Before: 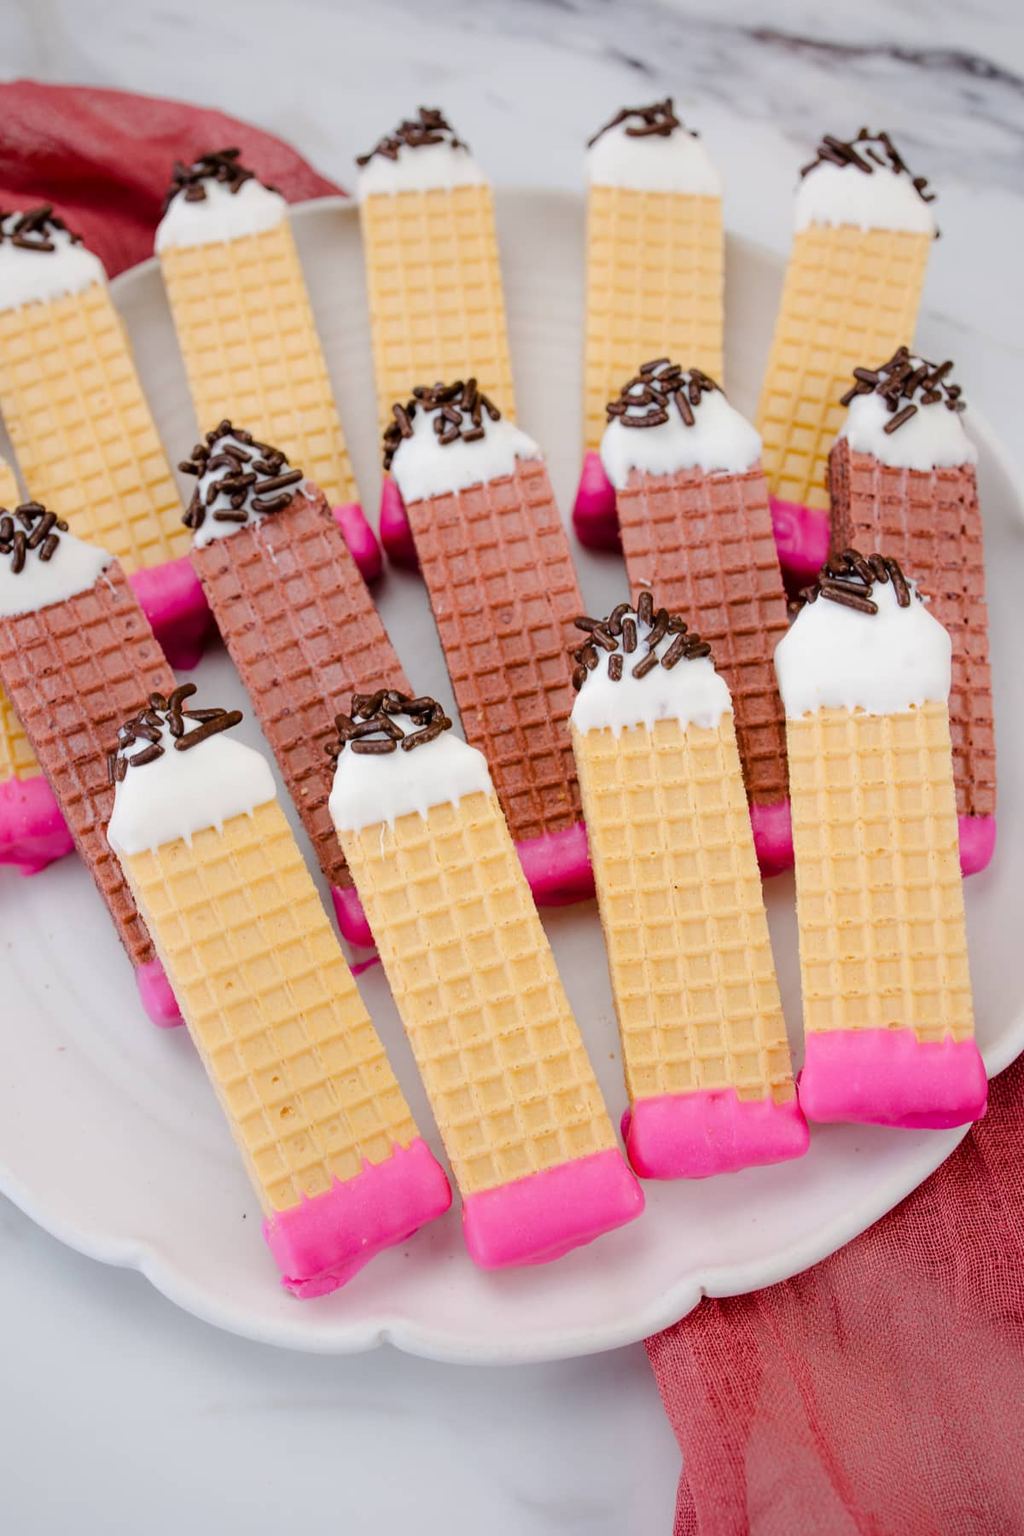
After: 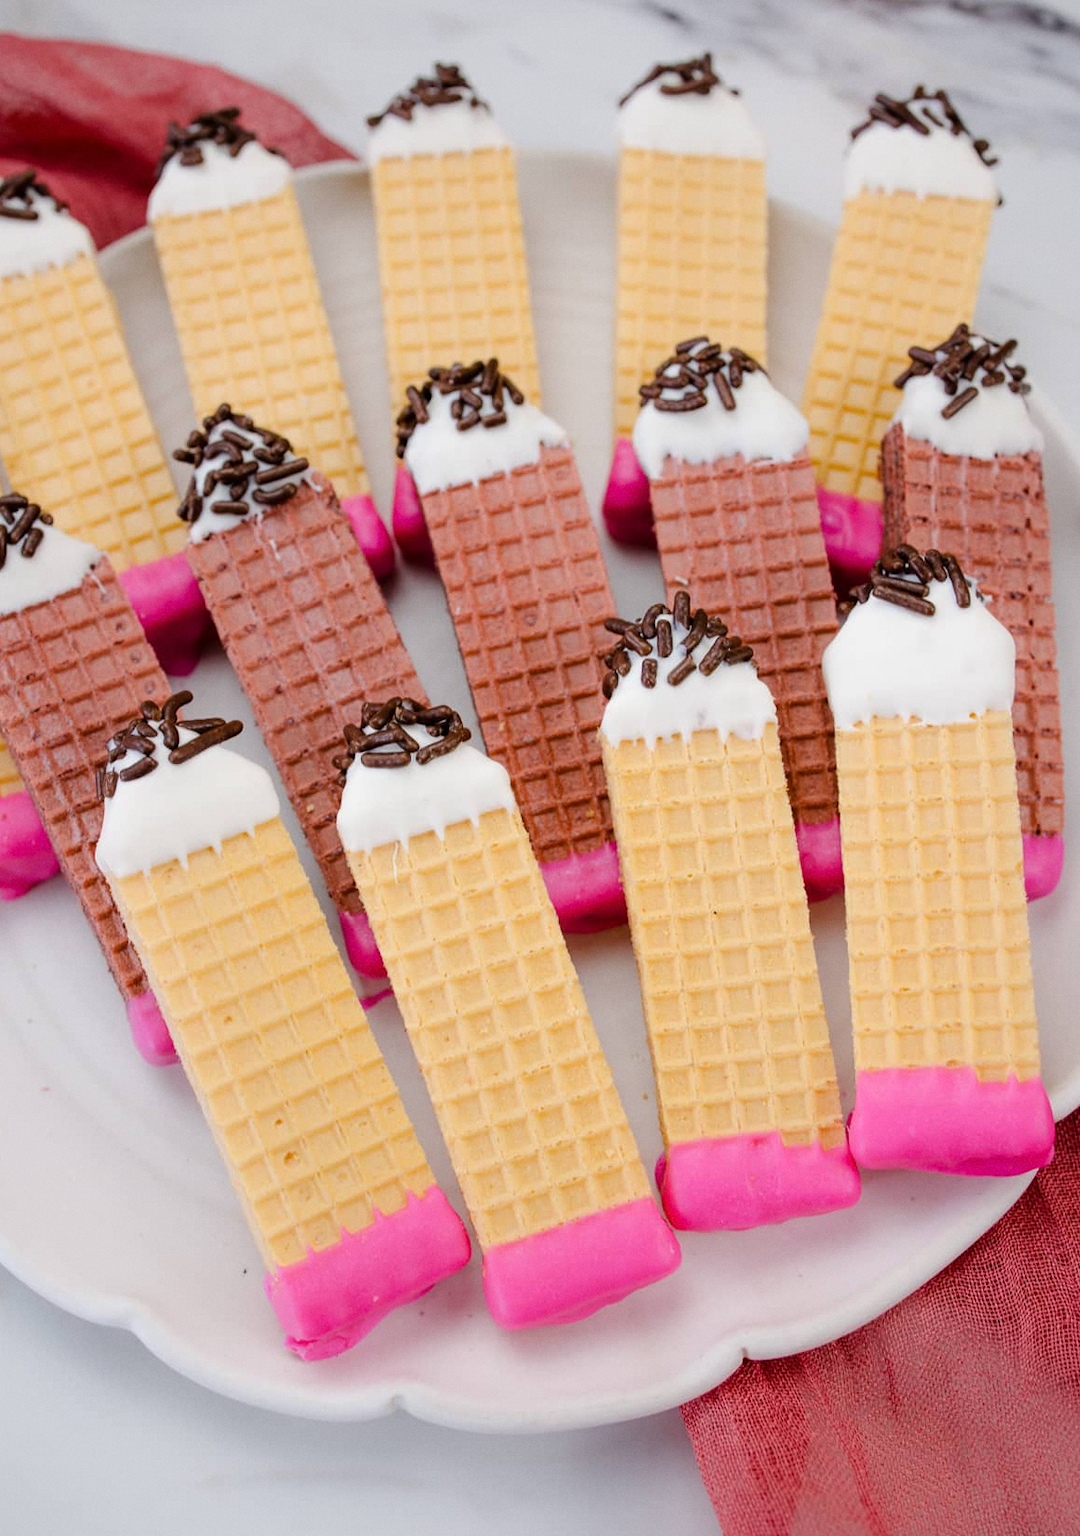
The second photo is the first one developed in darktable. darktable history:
crop: left 1.964%, top 3.251%, right 1.122%, bottom 4.933%
grain: coarseness 14.57 ISO, strength 8.8%
